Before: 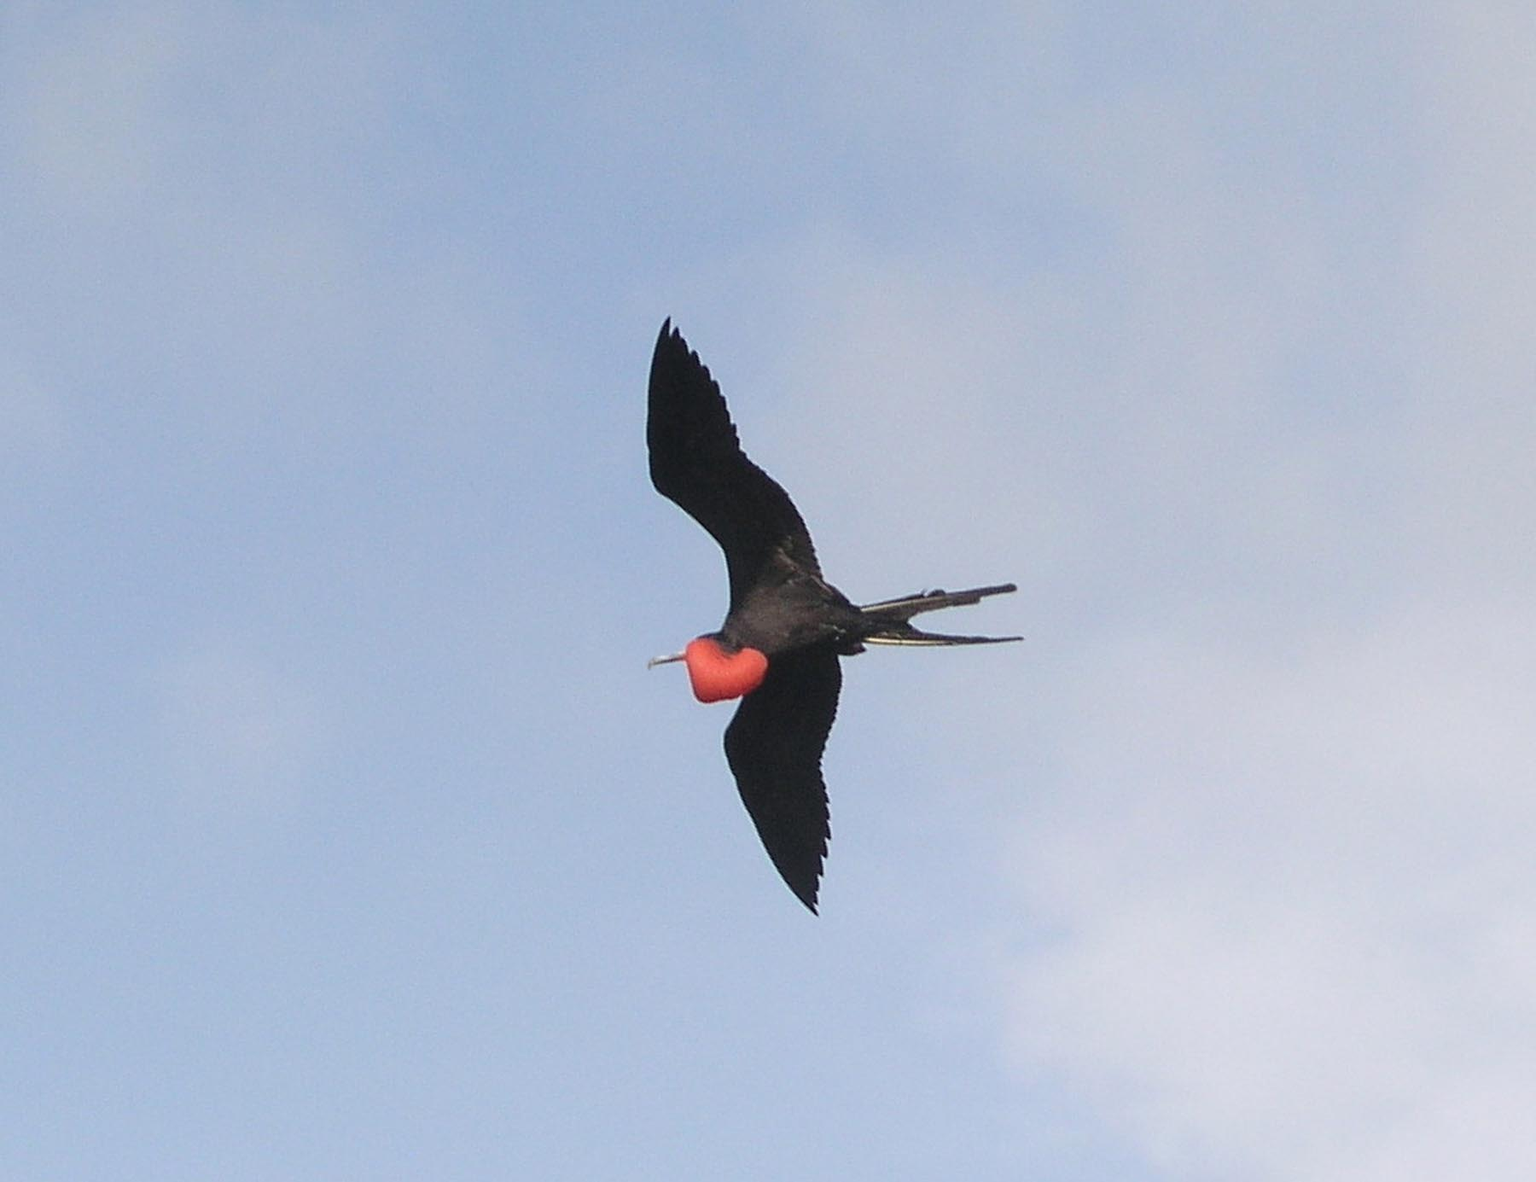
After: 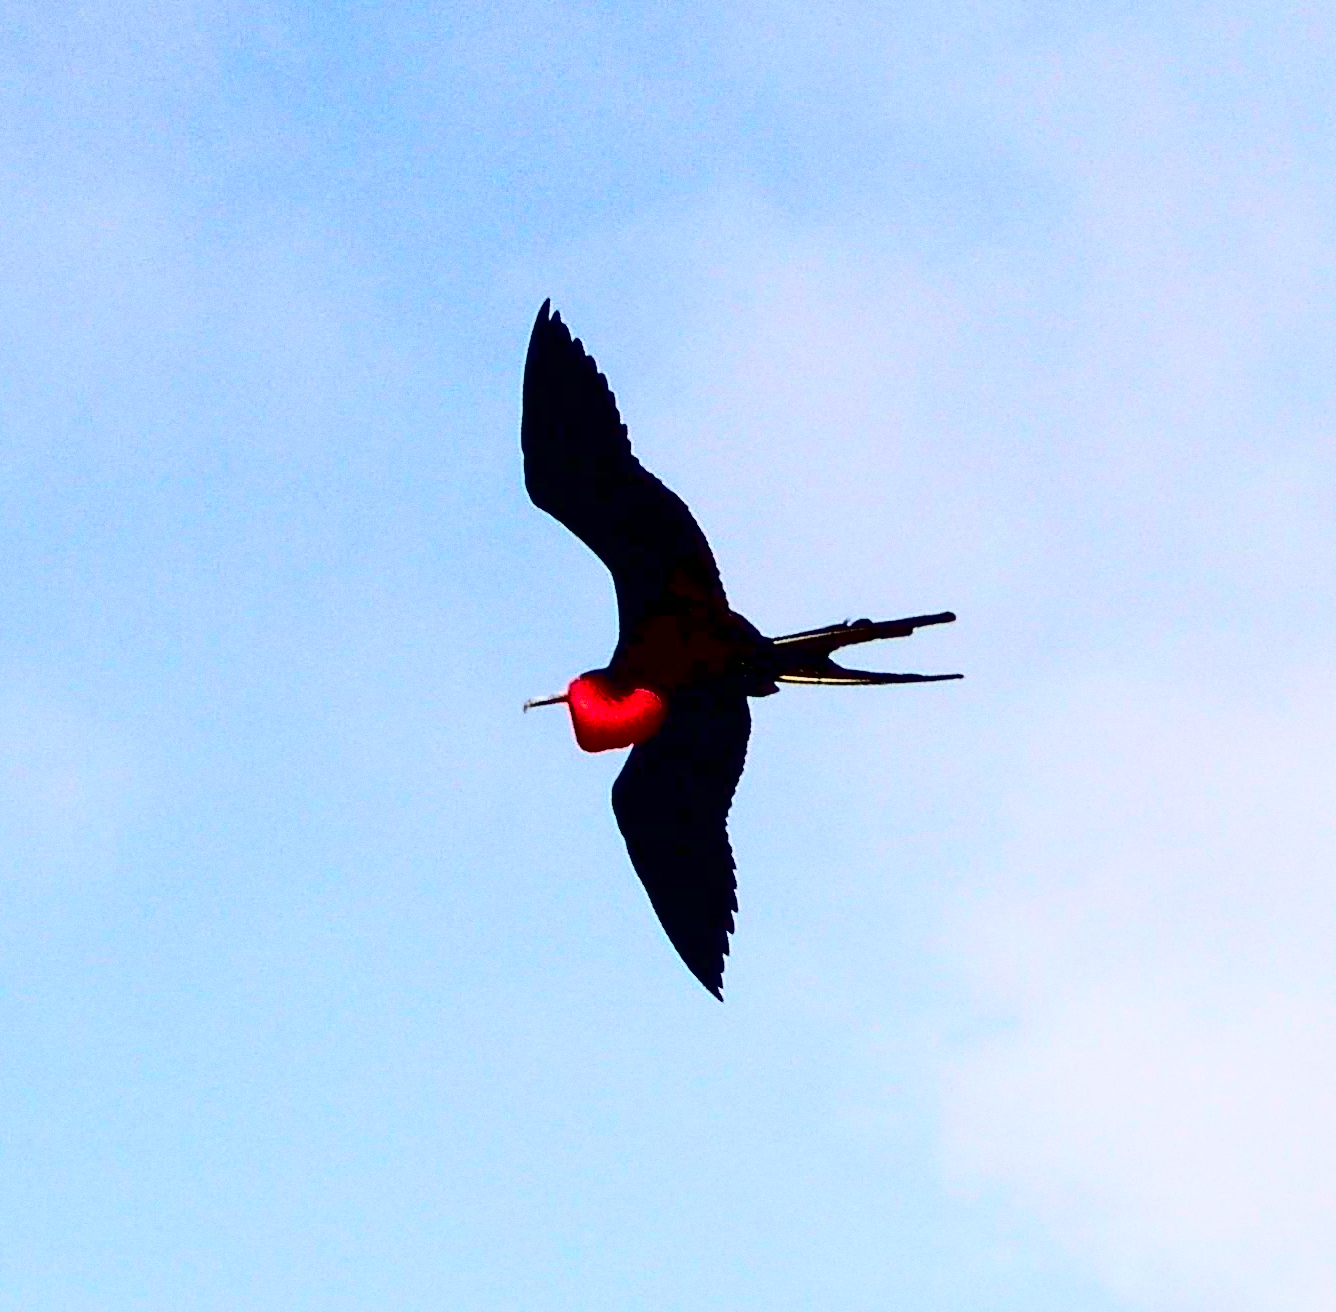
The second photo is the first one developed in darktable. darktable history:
contrast brightness saturation: contrast 0.77, brightness -1, saturation 1
crop and rotate: left 13.15%, top 5.251%, right 12.609%
grain: coarseness 0.09 ISO
